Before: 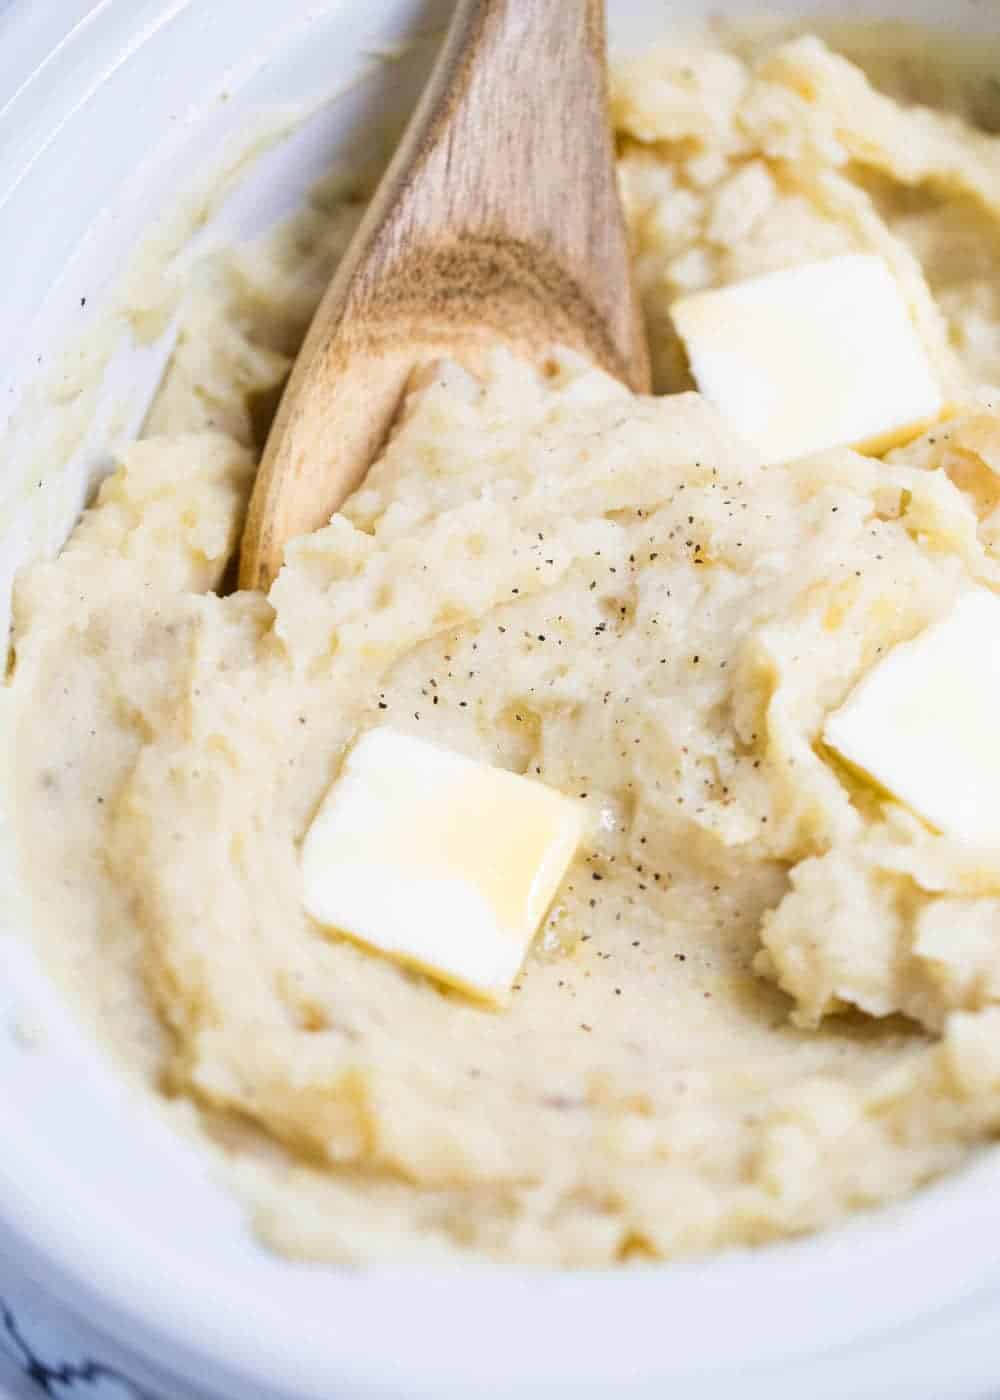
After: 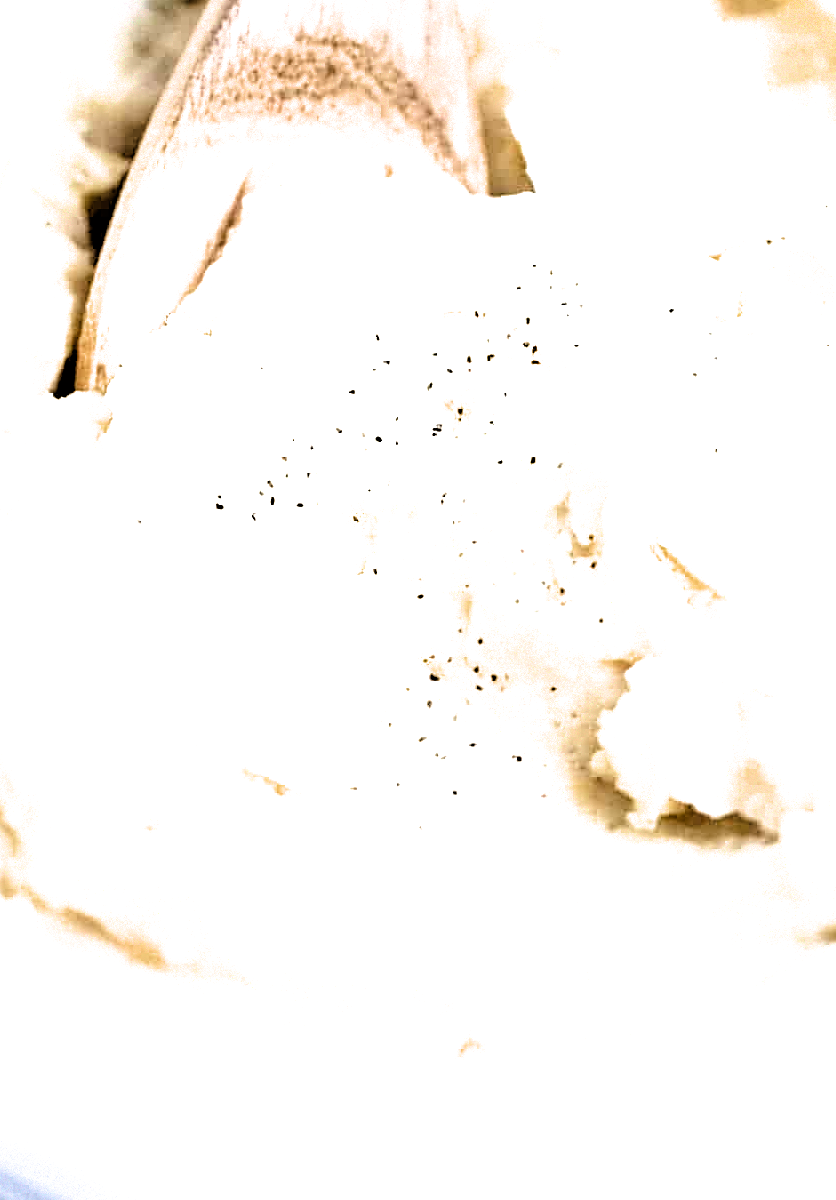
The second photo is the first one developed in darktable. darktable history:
crop: left 16.315%, top 14.246%
sharpen: on, module defaults
tone equalizer: -8 EV 0.25 EV, -7 EV 0.417 EV, -6 EV 0.417 EV, -5 EV 0.25 EV, -3 EV -0.25 EV, -2 EV -0.417 EV, -1 EV -0.417 EV, +0 EV -0.25 EV, edges refinement/feathering 500, mask exposure compensation -1.57 EV, preserve details guided filter
filmic rgb: black relative exposure -1 EV, white relative exposure 2.05 EV, hardness 1.52, contrast 2.25, enable highlight reconstruction true
exposure: black level correction 0, exposure 1 EV, compensate exposure bias true, compensate highlight preservation false
